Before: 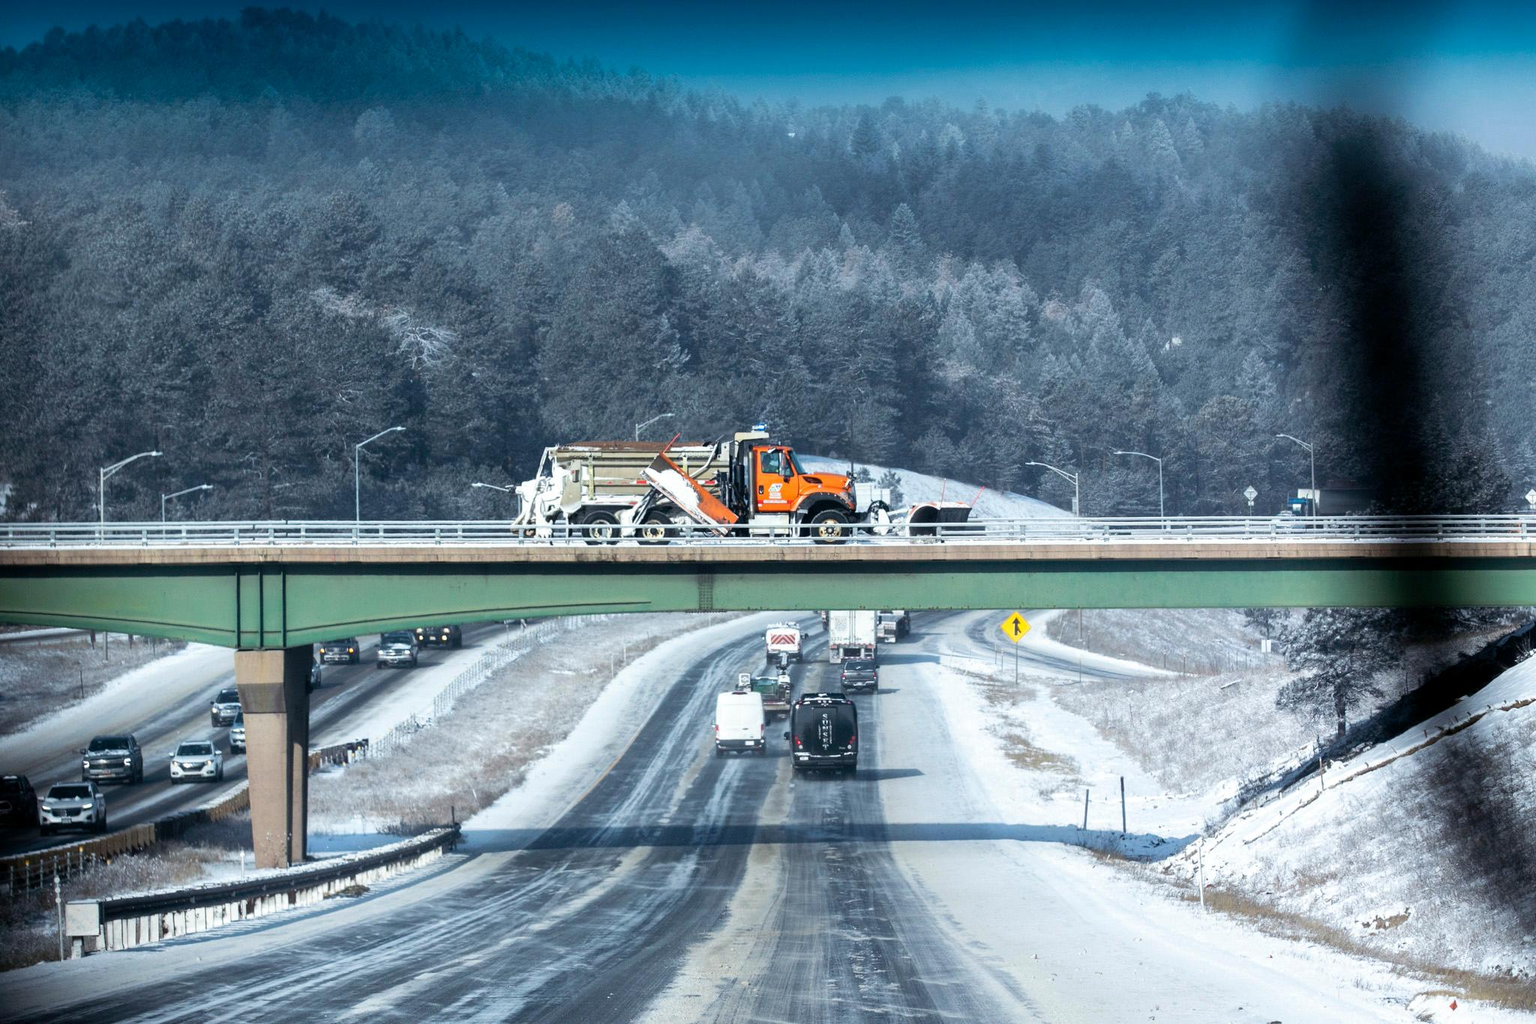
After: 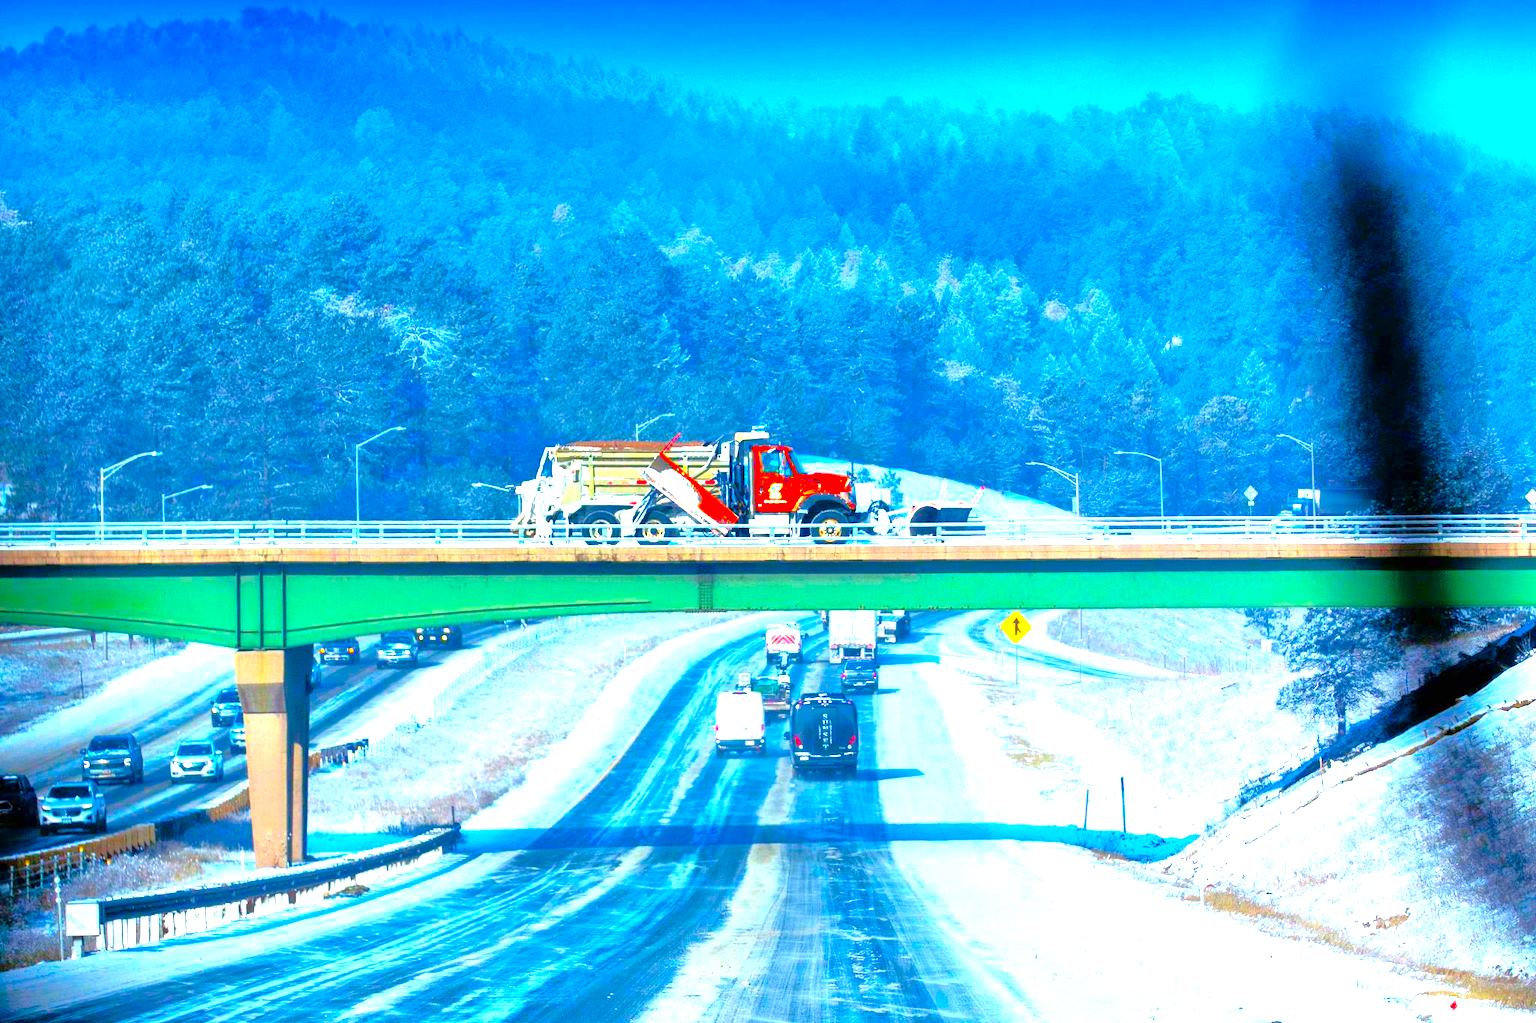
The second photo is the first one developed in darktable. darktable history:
exposure: black level correction 0, exposure 1 EV, compensate exposure bias true, compensate highlight preservation false
color correction: saturation 3
tone equalizer: -7 EV 0.15 EV, -6 EV 0.6 EV, -5 EV 1.15 EV, -4 EV 1.33 EV, -3 EV 1.15 EV, -2 EV 0.6 EV, -1 EV 0.15 EV, mask exposure compensation -0.5 EV
